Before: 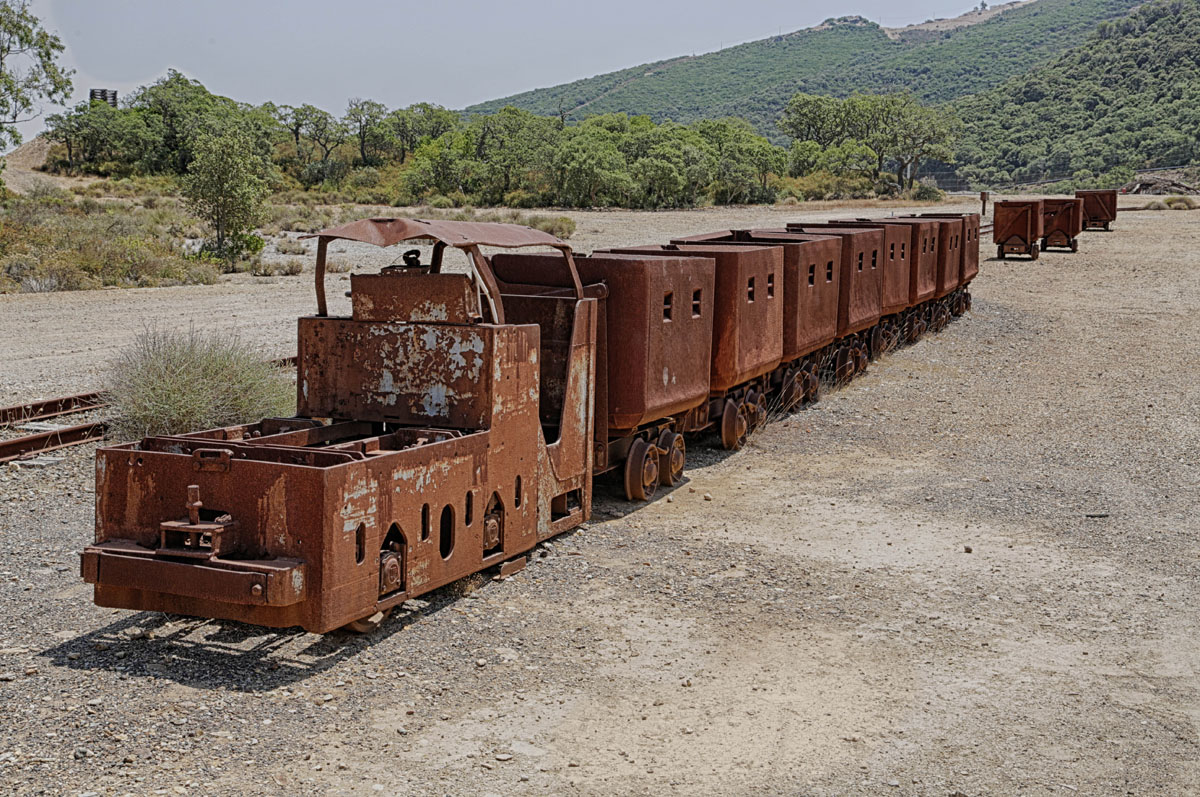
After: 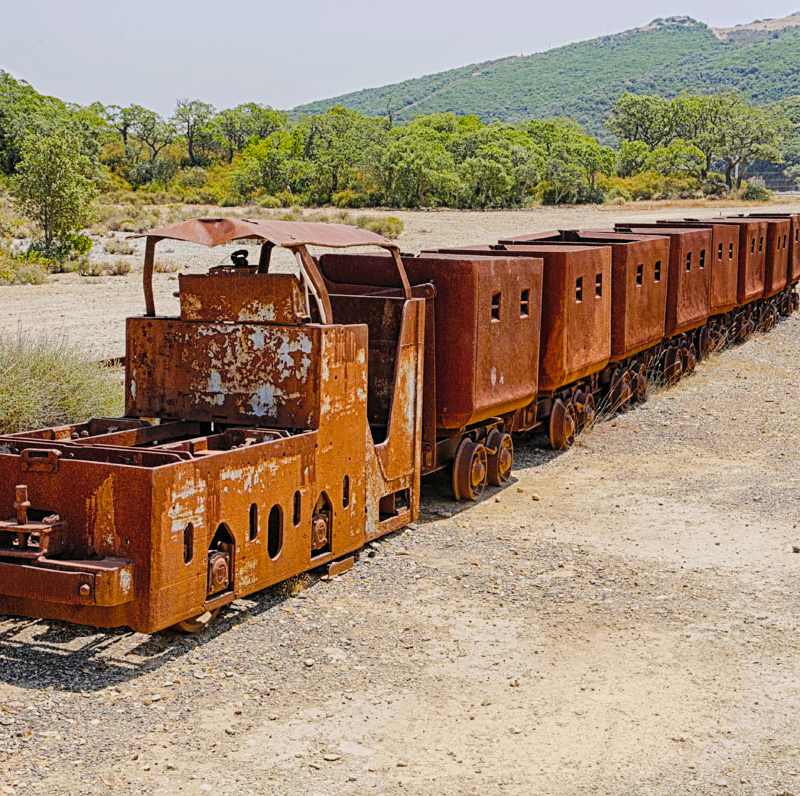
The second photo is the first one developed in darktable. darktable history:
contrast brightness saturation: contrast 0.136, brightness 0.208
tone curve: curves: ch0 [(0, 0) (0.08, 0.056) (0.4, 0.4) (0.6, 0.612) (0.92, 0.924) (1, 1)], preserve colors none
crop and rotate: left 14.389%, right 18.934%
color balance rgb: highlights gain › chroma 1.118%, highlights gain › hue 70.71°, perceptual saturation grading › global saturation 40.916%, perceptual saturation grading › highlights -25.047%, perceptual saturation grading › mid-tones 34.749%, perceptual saturation grading › shadows 36.182%
